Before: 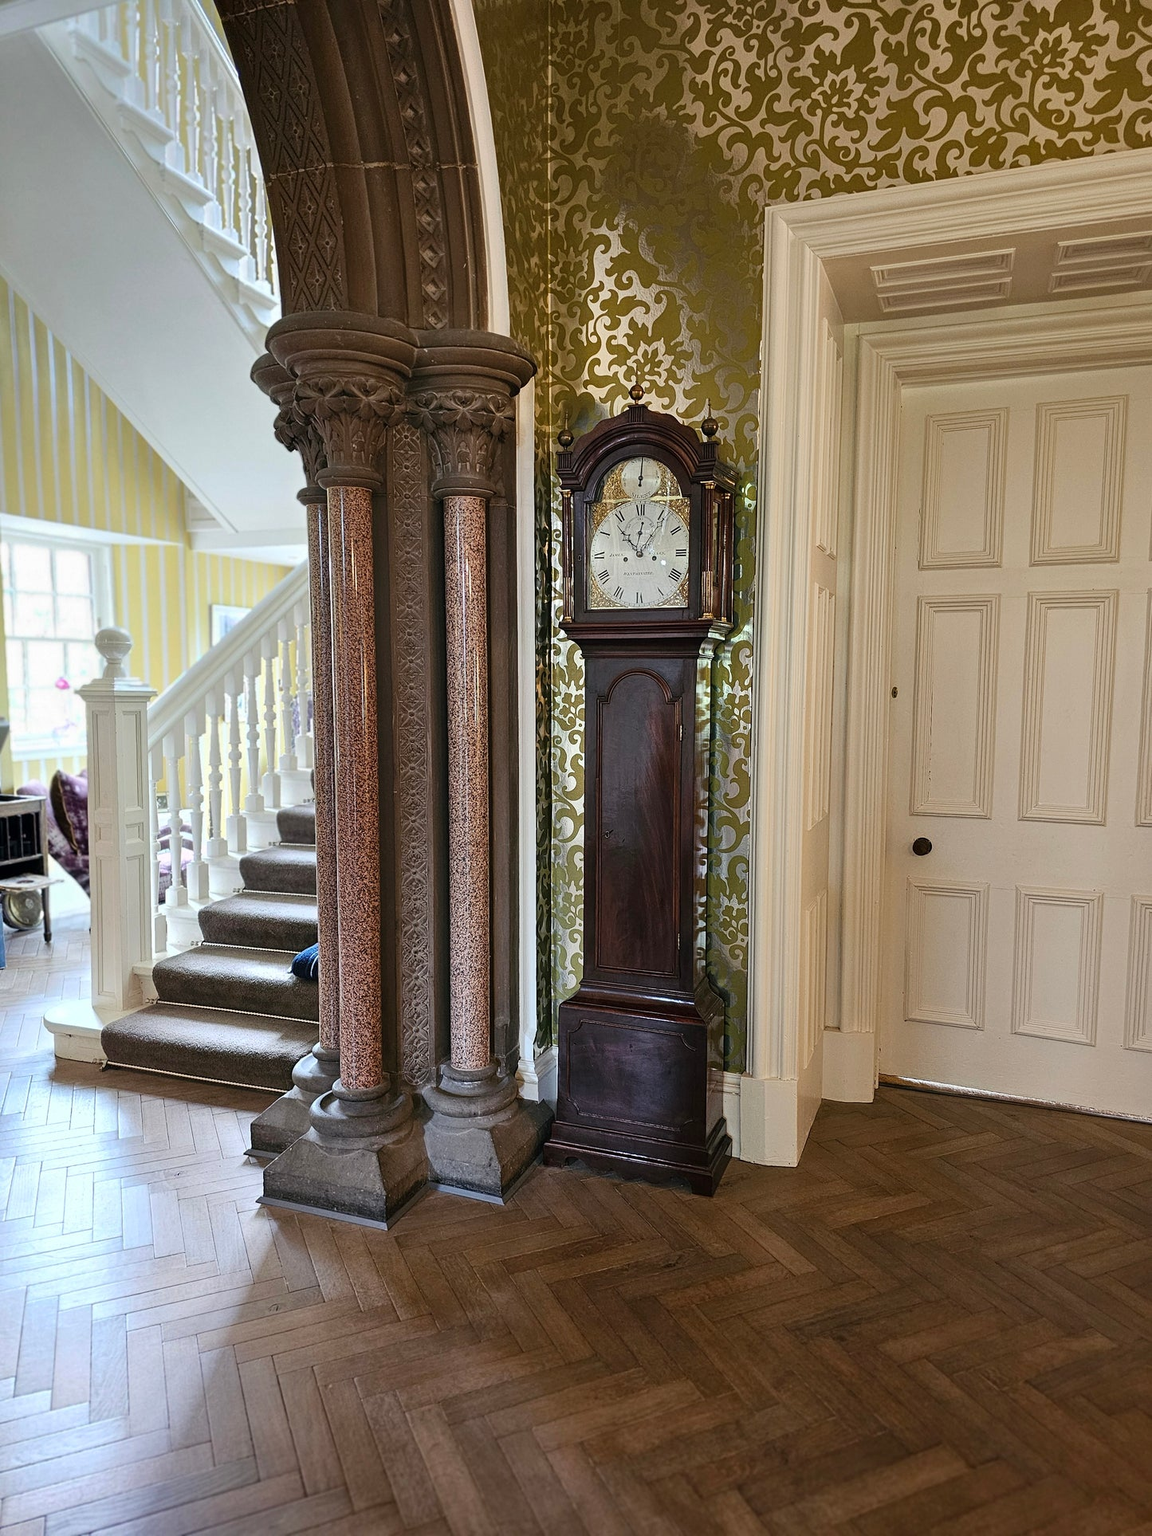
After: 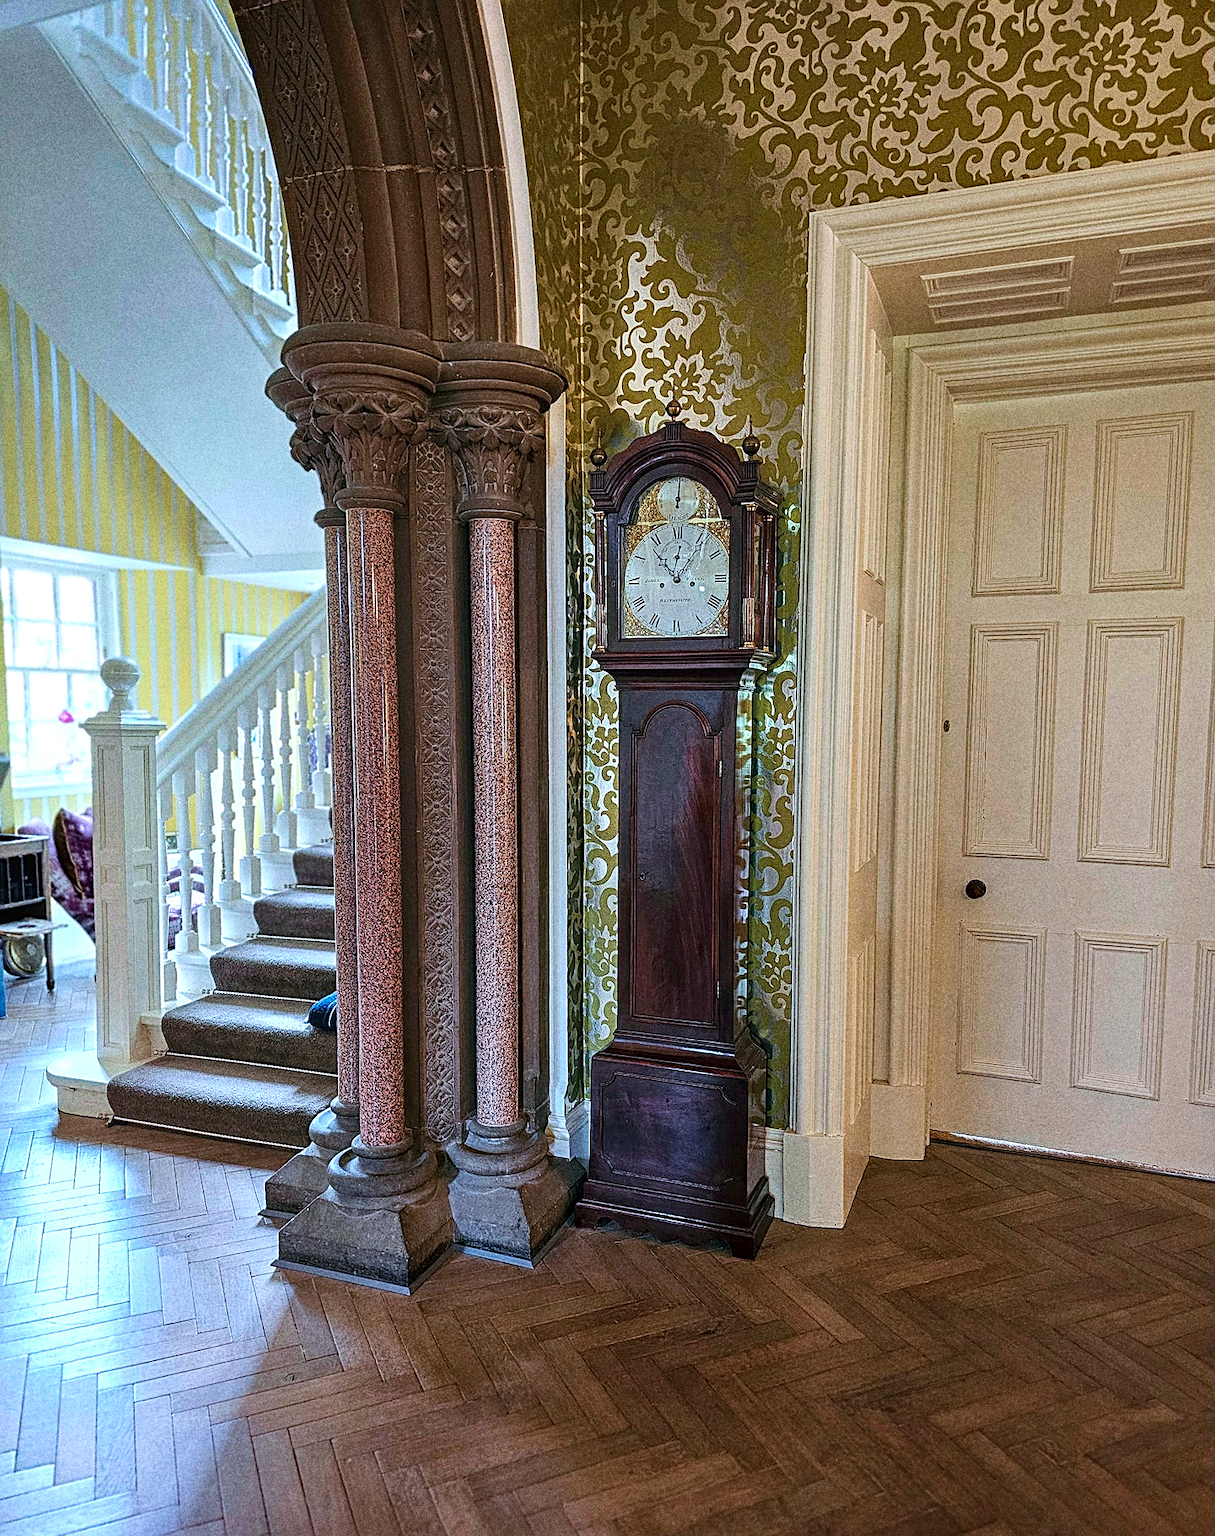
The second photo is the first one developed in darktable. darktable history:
grain: strength 49.07%
color calibration: output R [0.972, 0.068, -0.094, 0], output G [-0.178, 1.216, -0.086, 0], output B [0.095, -0.136, 0.98, 0], illuminant custom, x 0.371, y 0.381, temperature 4283.16 K
velvia: on, module defaults
sharpen: on, module defaults
local contrast: on, module defaults
crop: top 0.448%, right 0.264%, bottom 5.045%
haze removal: compatibility mode true, adaptive false
exposure: exposure 0.127 EV, compensate highlight preservation false
